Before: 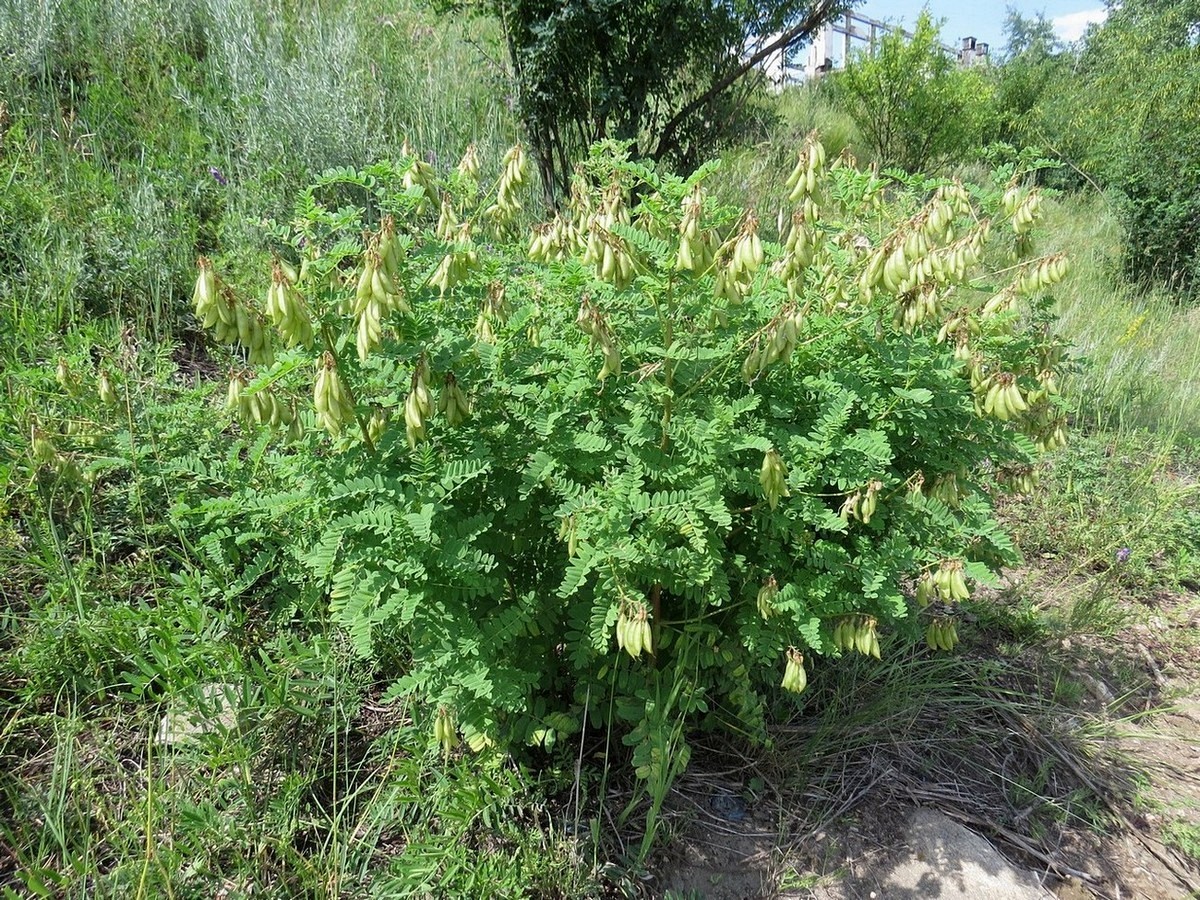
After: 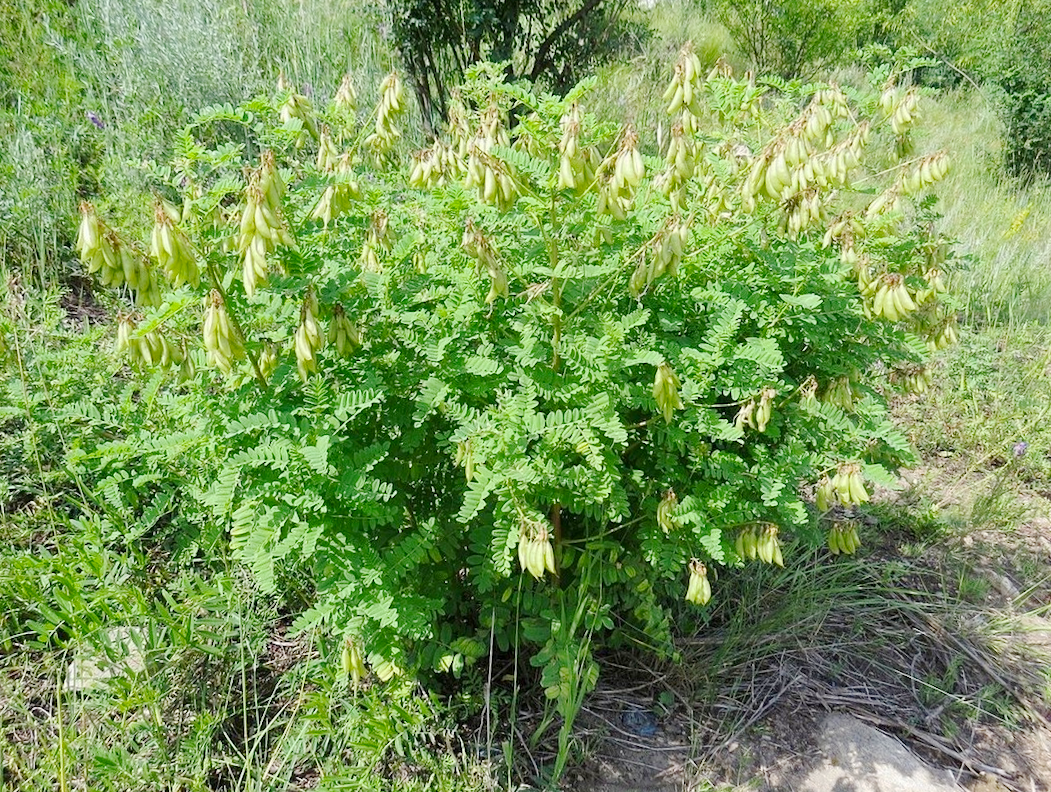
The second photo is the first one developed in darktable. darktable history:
base curve: curves: ch0 [(0, 0) (0.158, 0.273) (0.879, 0.895) (1, 1)], preserve colors none
crop and rotate: angle 3.13°, left 6.143%, top 5.707%
color balance rgb: linear chroma grading › global chroma 20.556%, perceptual saturation grading › global saturation 0.981%
